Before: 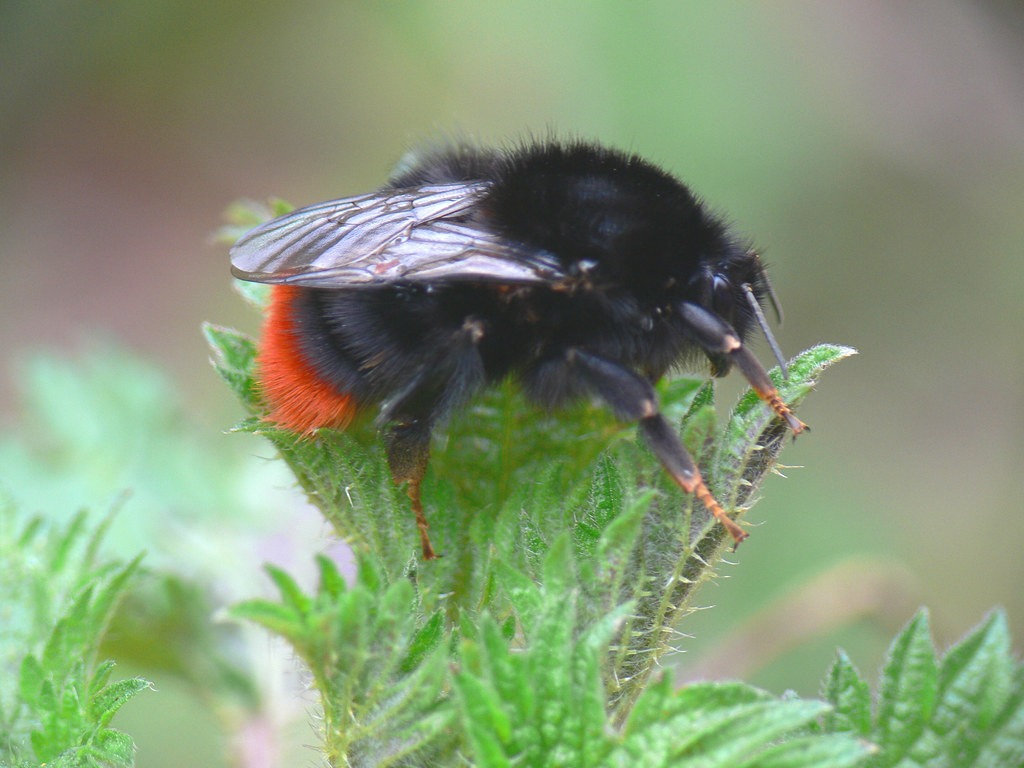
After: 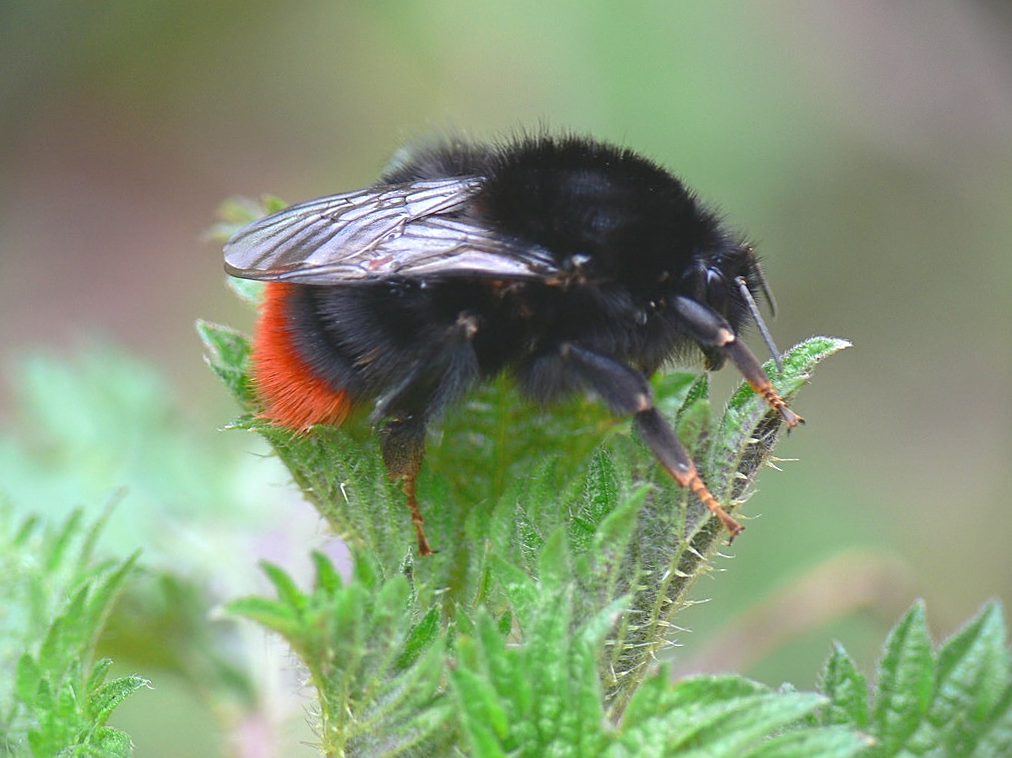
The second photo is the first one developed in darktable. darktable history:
sharpen: on, module defaults
rotate and perspective: rotation -0.45°, automatic cropping original format, crop left 0.008, crop right 0.992, crop top 0.012, crop bottom 0.988
